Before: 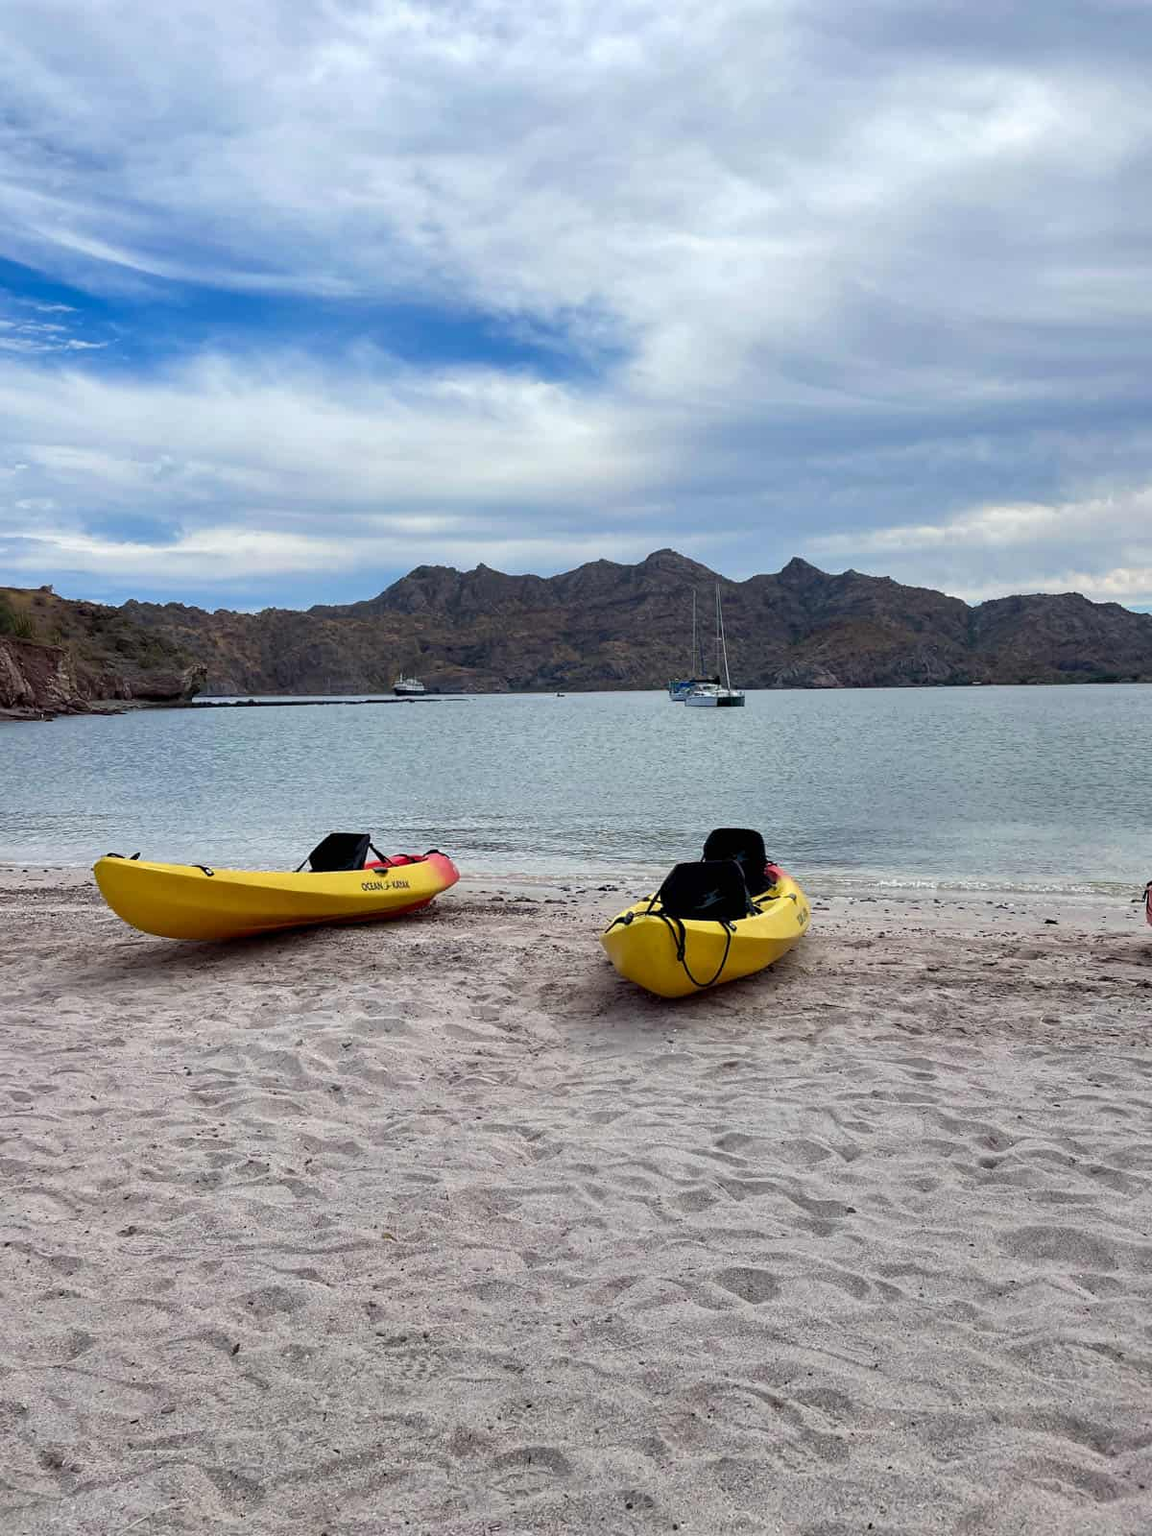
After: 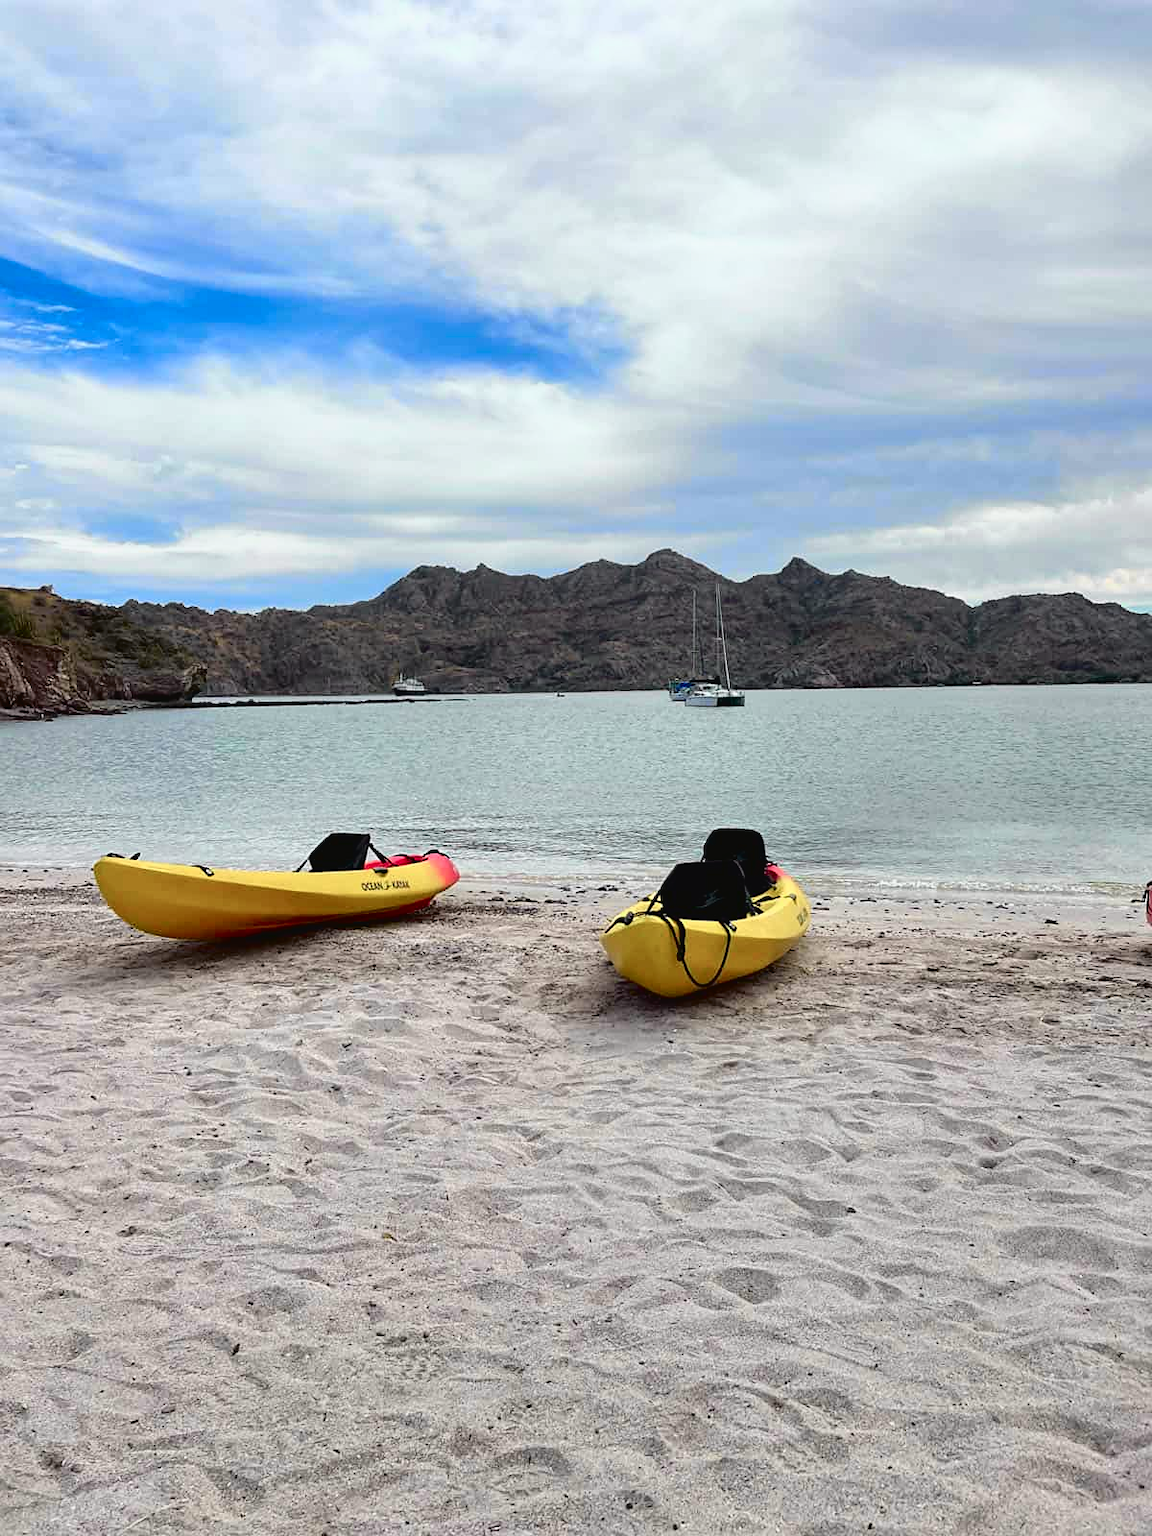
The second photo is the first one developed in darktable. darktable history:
tone curve: curves: ch0 [(0.003, 0.029) (0.037, 0.036) (0.149, 0.117) (0.297, 0.318) (0.422, 0.474) (0.531, 0.6) (0.743, 0.809) (0.889, 0.941) (1, 0.98)]; ch1 [(0, 0) (0.305, 0.325) (0.453, 0.437) (0.482, 0.479) (0.501, 0.5) (0.506, 0.503) (0.564, 0.578) (0.587, 0.625) (0.666, 0.727) (1, 1)]; ch2 [(0, 0) (0.323, 0.277) (0.408, 0.399) (0.45, 0.48) (0.499, 0.502) (0.512, 0.523) (0.57, 0.595) (0.653, 0.671) (0.768, 0.744) (1, 1)], color space Lab, independent channels, preserve colors none
sharpen: amount 0.2
